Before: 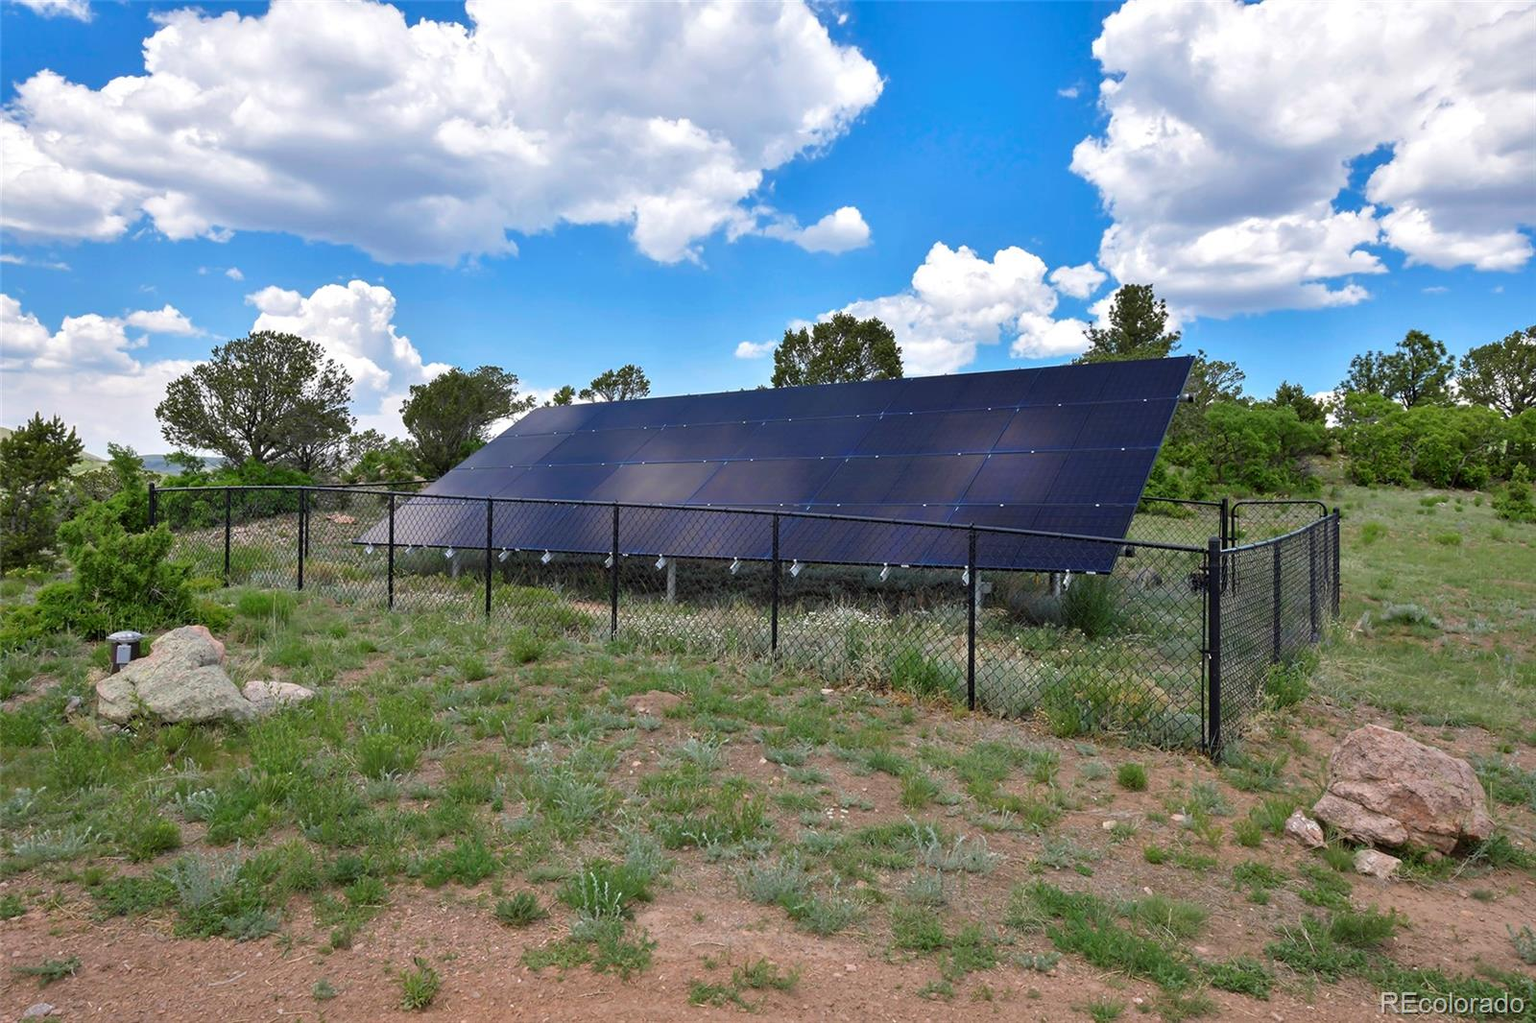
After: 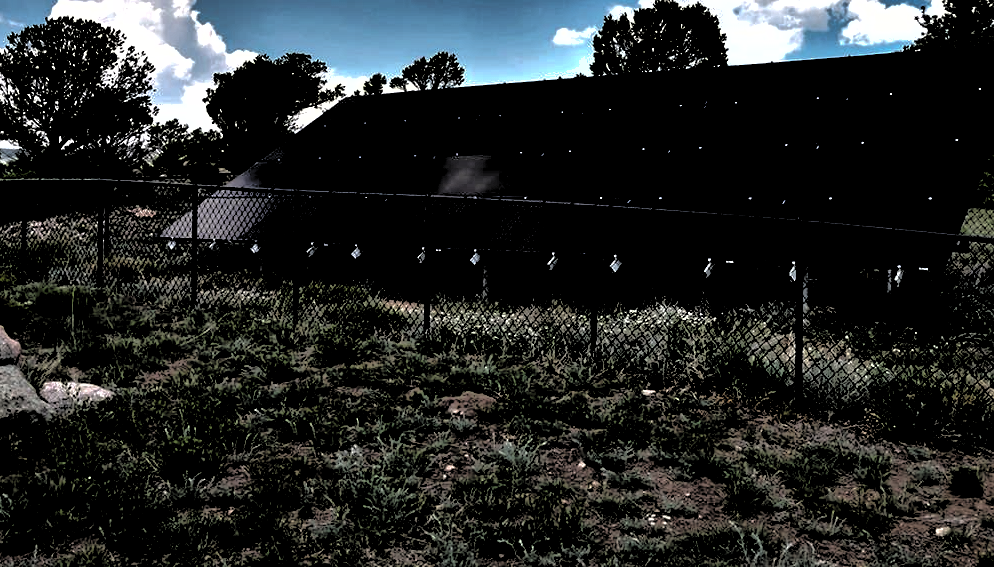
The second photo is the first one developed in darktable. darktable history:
crop: left 13.329%, top 30.794%, right 24.53%, bottom 15.973%
levels: white 99.89%, levels [0.514, 0.759, 1]
contrast equalizer: y [[0.6 ×6], [0.55 ×6], [0 ×6], [0 ×6], [0 ×6]]
shadows and highlights: on, module defaults
base curve: curves: ch0 [(0, 0) (0.472, 0.508) (1, 1)], preserve colors none
sharpen: radius 2.89, amount 0.876, threshold 47.25
